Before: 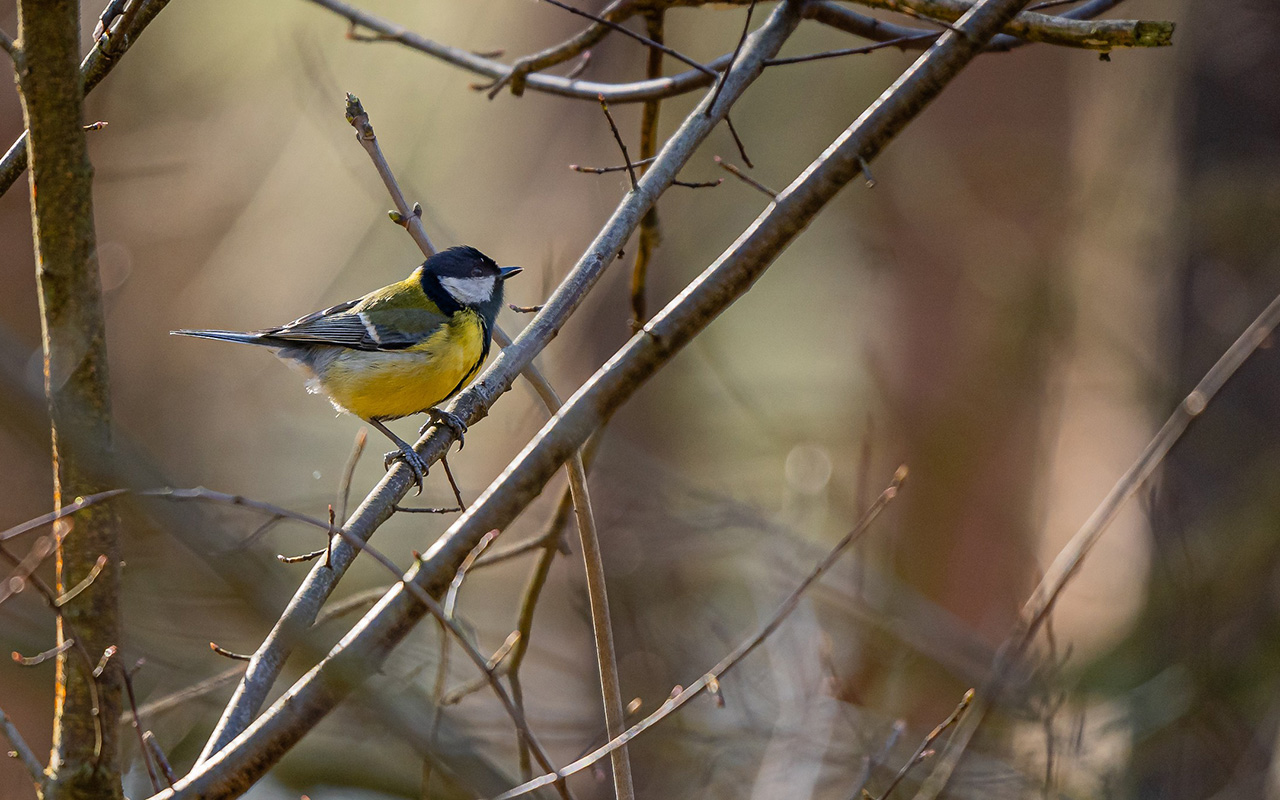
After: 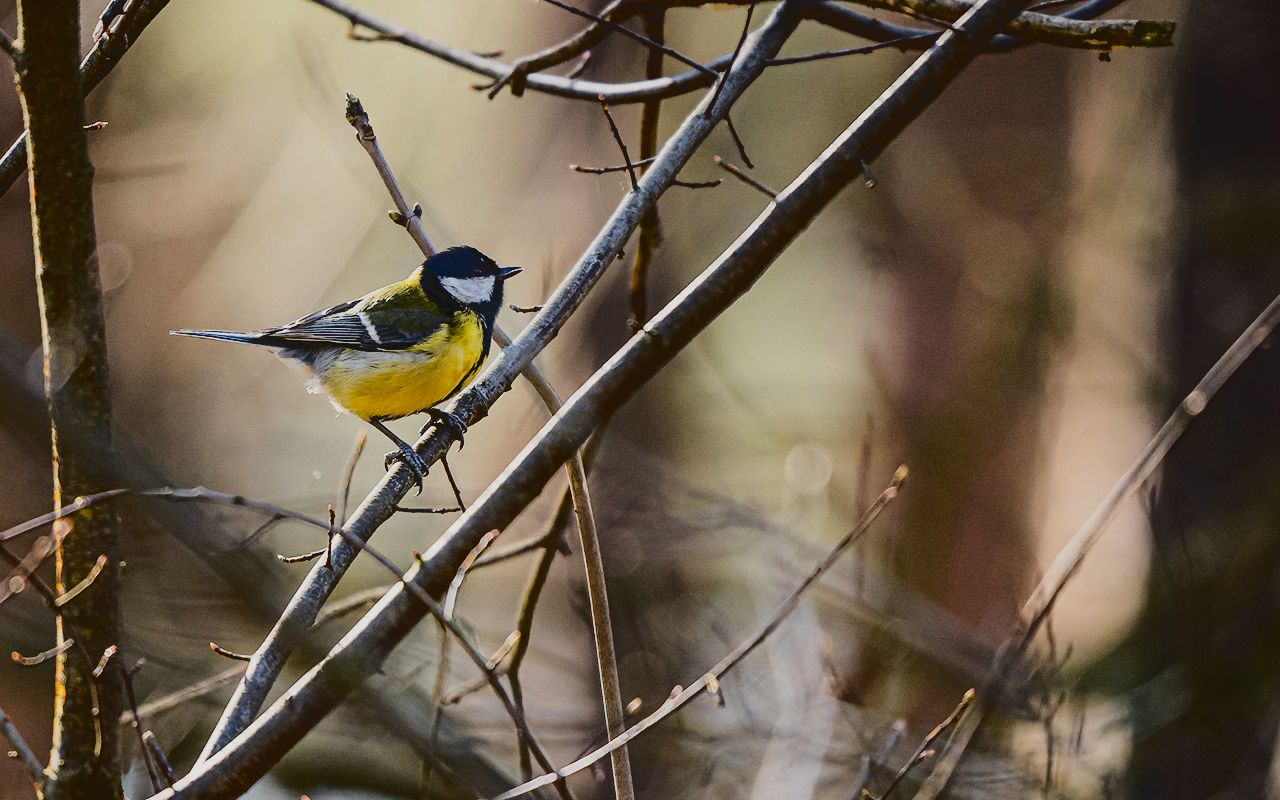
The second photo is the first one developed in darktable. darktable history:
filmic rgb: black relative exposure -7.65 EV, white relative exposure 4.56 EV, hardness 3.61, add noise in highlights 0, preserve chrominance no, color science v3 (2019), use custom middle-gray values true, contrast in highlights soft
vignetting: brightness -0.249, saturation 0.144, center (-0.119, -0.007)
tone curve: curves: ch0 [(0, 0) (0.003, 0.084) (0.011, 0.084) (0.025, 0.084) (0.044, 0.084) (0.069, 0.085) (0.1, 0.09) (0.136, 0.1) (0.177, 0.119) (0.224, 0.144) (0.277, 0.205) (0.335, 0.298) (0.399, 0.417) (0.468, 0.525) (0.543, 0.631) (0.623, 0.72) (0.709, 0.8) (0.801, 0.867) (0.898, 0.934) (1, 1)], color space Lab, linked channels
